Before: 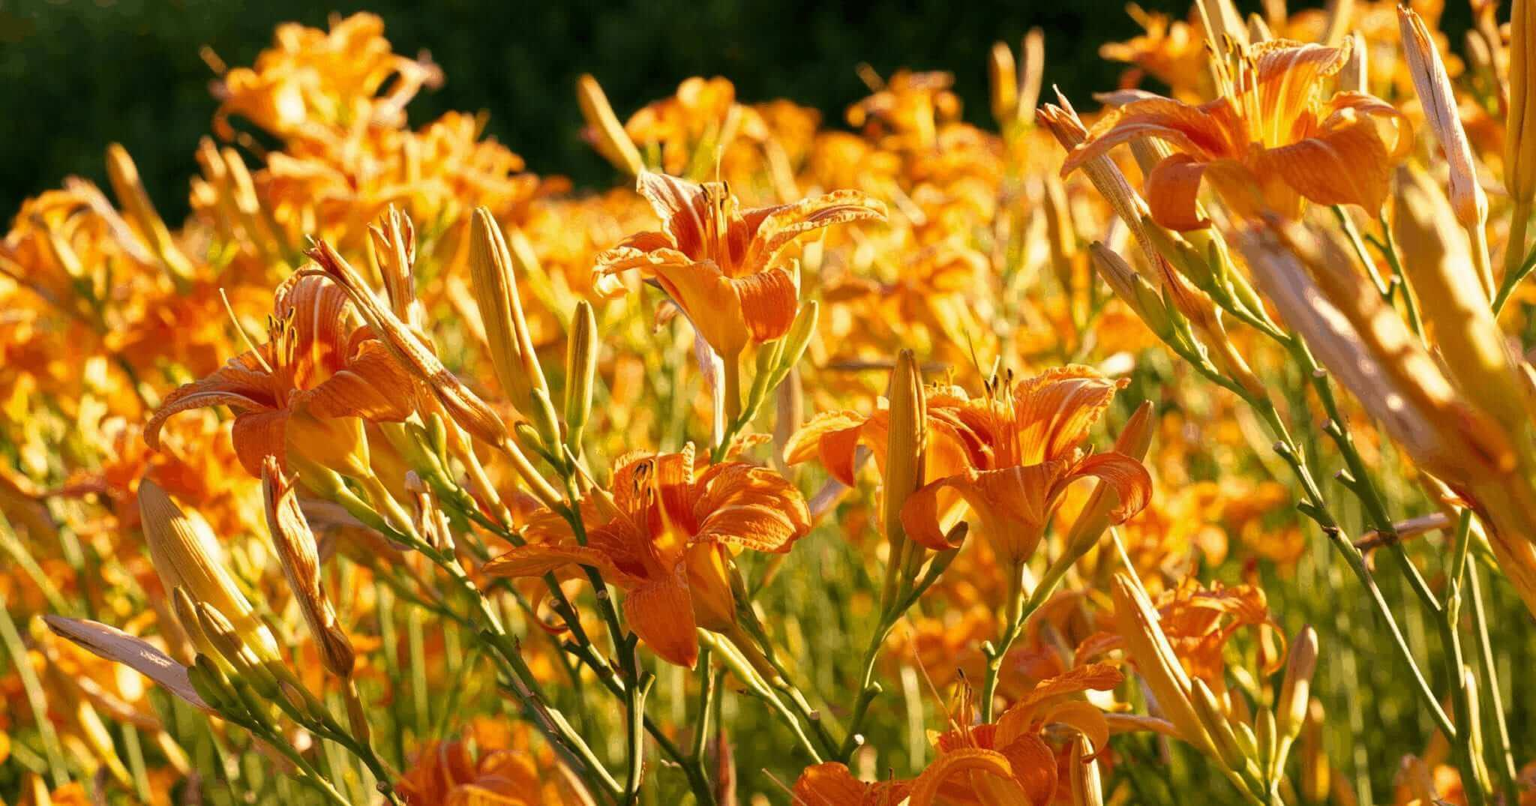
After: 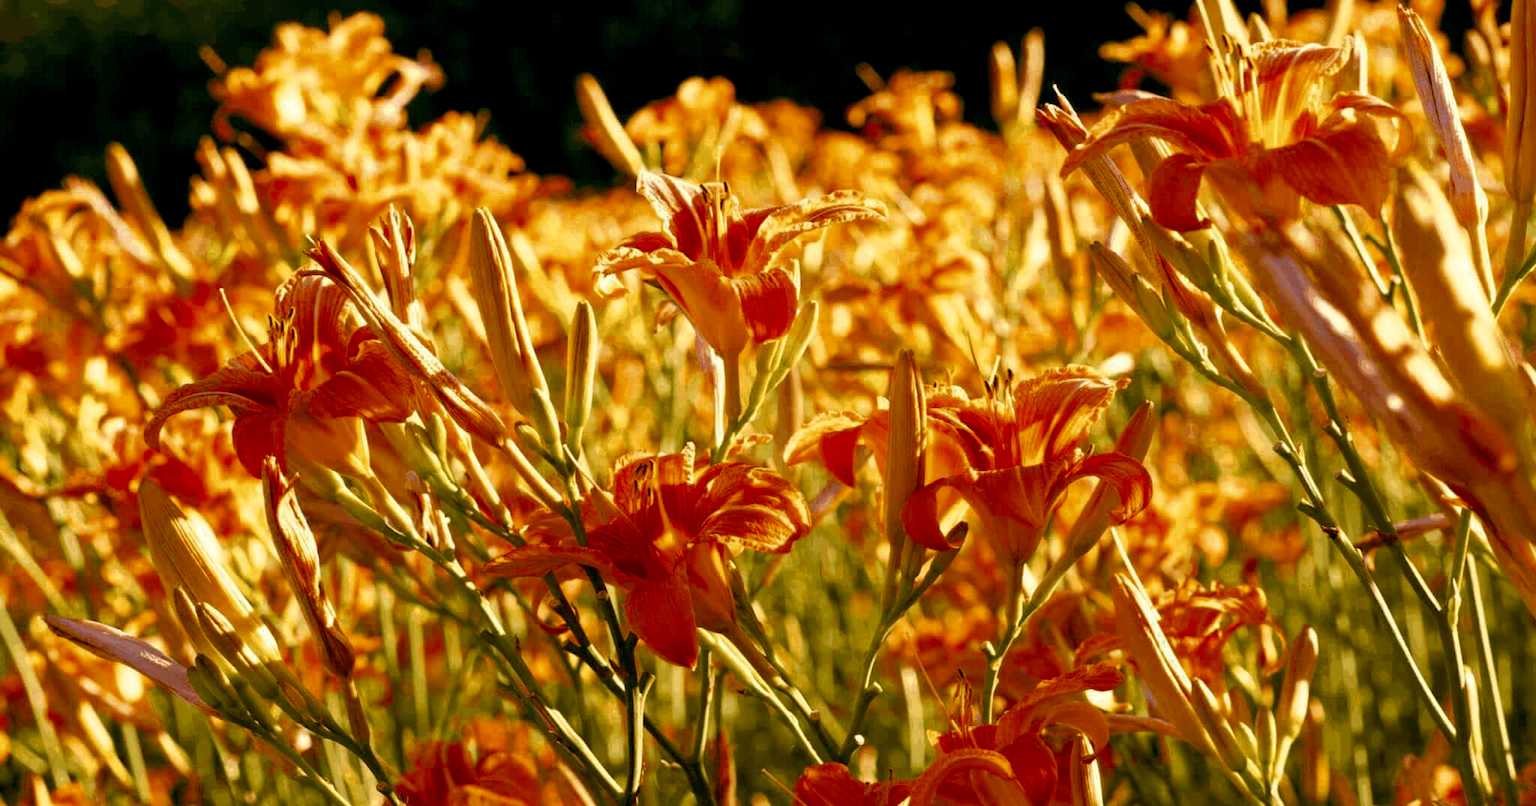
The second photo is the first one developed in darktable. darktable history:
color contrast: green-magenta contrast 1.2, blue-yellow contrast 1.2
color zones: curves: ch0 [(0, 0.5) (0.125, 0.4) (0.25, 0.5) (0.375, 0.4) (0.5, 0.4) (0.625, 0.35) (0.75, 0.35) (0.875, 0.5)]; ch1 [(0, 0.35) (0.125, 0.45) (0.25, 0.35) (0.375, 0.35) (0.5, 0.35) (0.625, 0.35) (0.75, 0.45) (0.875, 0.35)]; ch2 [(0, 0.6) (0.125, 0.5) (0.25, 0.5) (0.375, 0.6) (0.5, 0.6) (0.625, 0.5) (0.75, 0.5) (0.875, 0.5)]
exposure: black level correction 0.001, compensate highlight preservation false
color balance rgb: shadows lift › luminance -21.66%, shadows lift › chroma 8.98%, shadows lift › hue 283.37°, power › chroma 1.05%, power › hue 25.59°, highlights gain › luminance 6.08%, highlights gain › chroma 2.55%, highlights gain › hue 90°, global offset › luminance -0.87%, perceptual saturation grading › global saturation 25%, perceptual saturation grading › highlights -28.39%, perceptual saturation grading › shadows 33.98%
